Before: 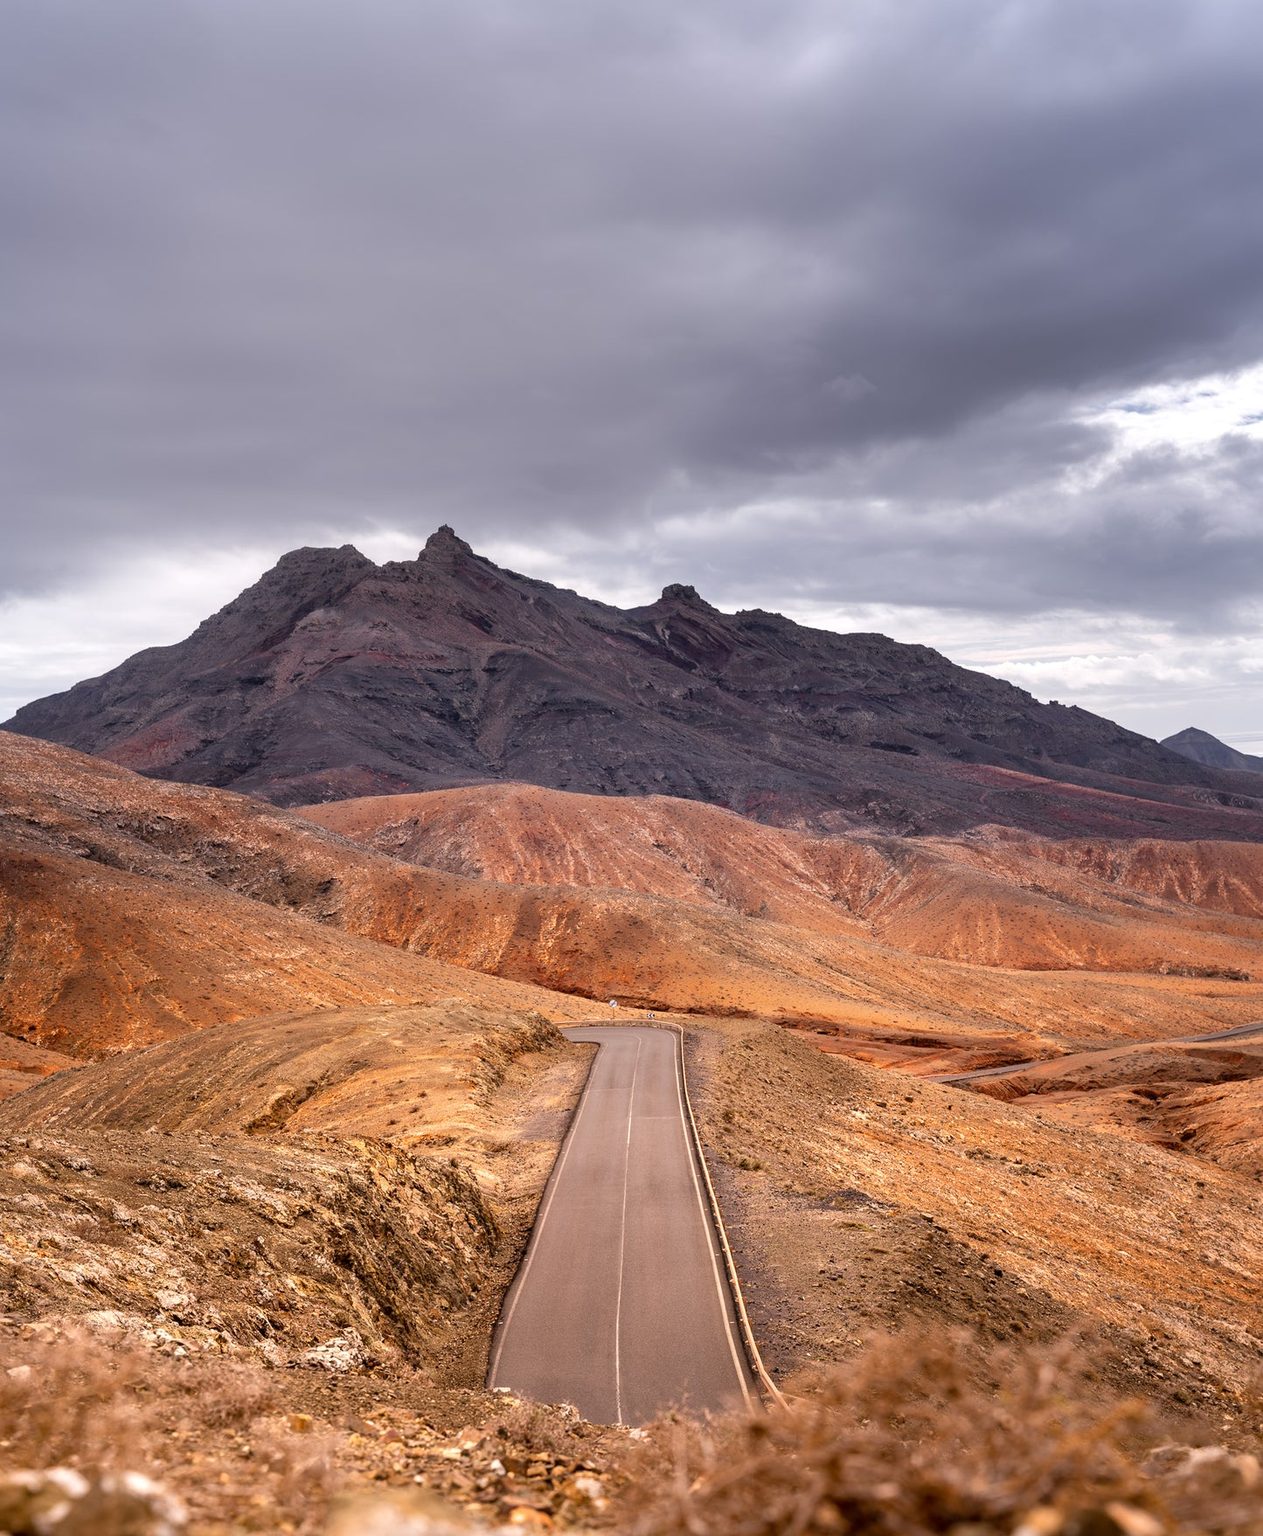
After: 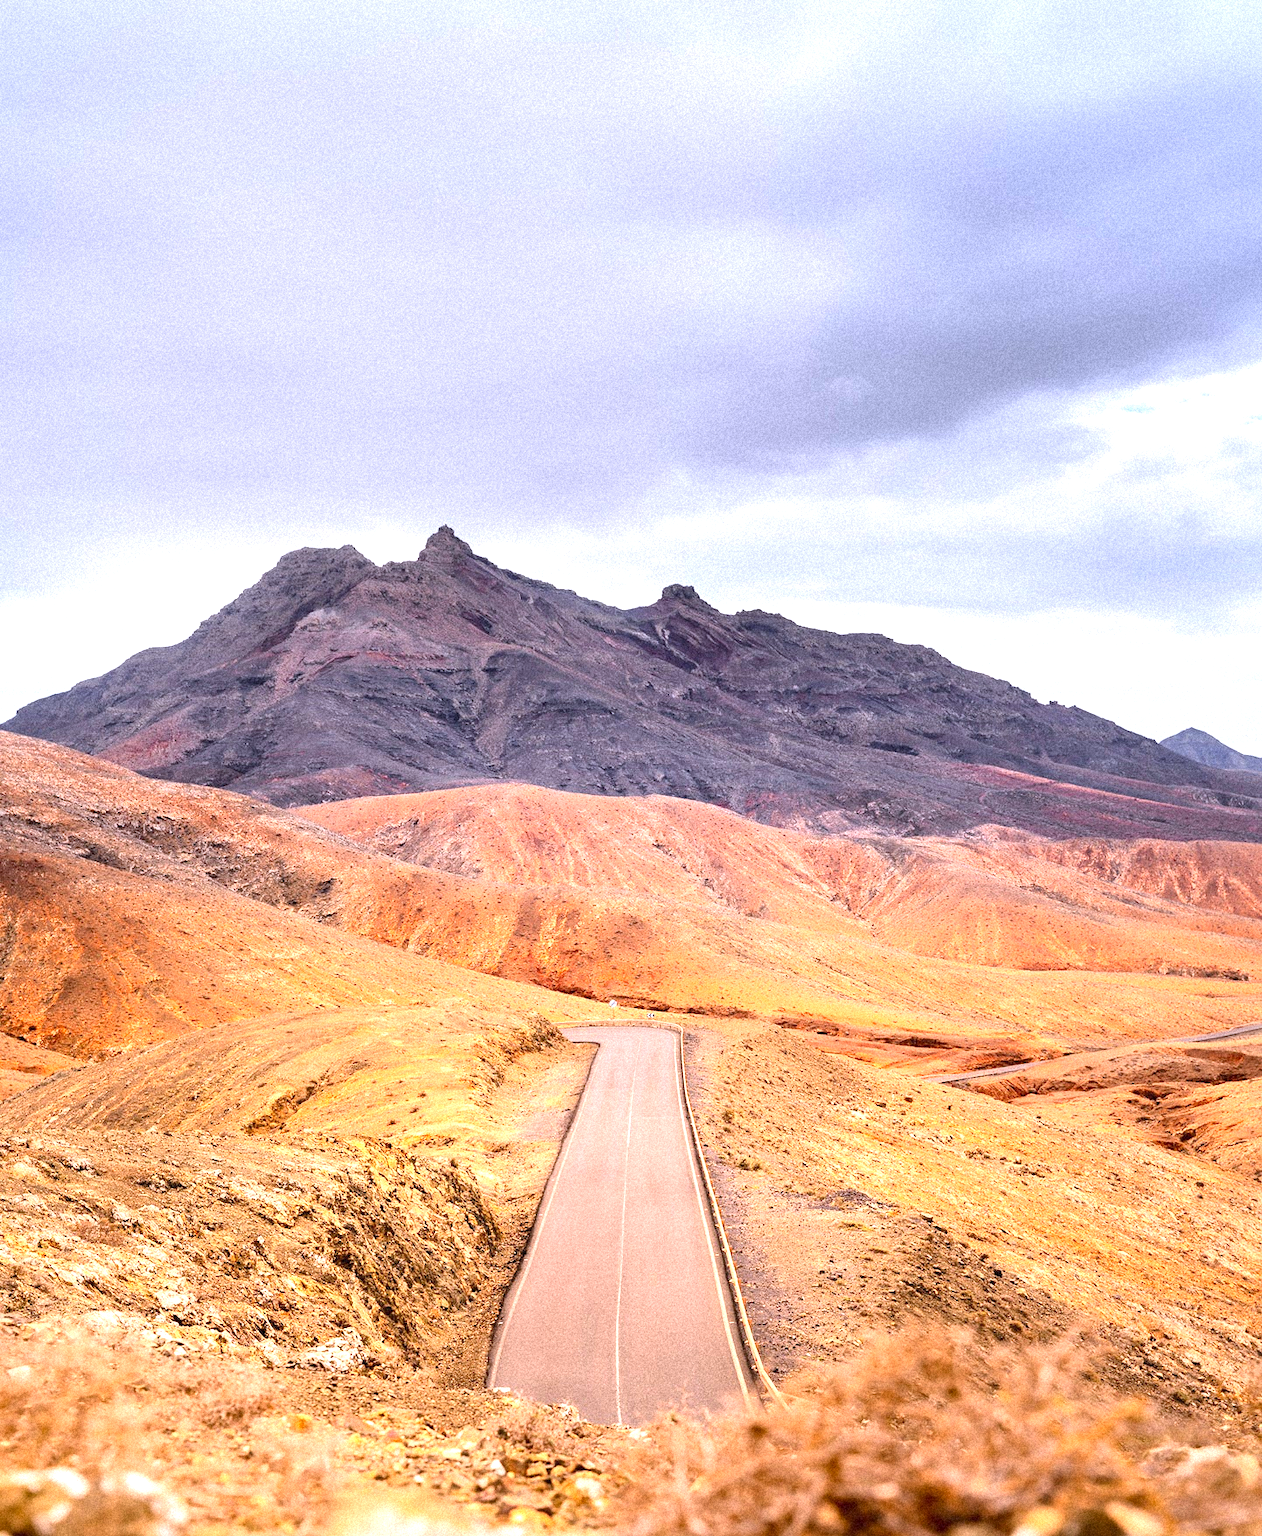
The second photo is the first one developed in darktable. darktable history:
contrast brightness saturation: contrast 0.2, brightness 0.16, saturation 0.22
white balance: red 0.974, blue 1.044
grain: coarseness 9.38 ISO, strength 34.99%, mid-tones bias 0%
exposure: black level correction 0, exposure 1 EV, compensate highlight preservation false
